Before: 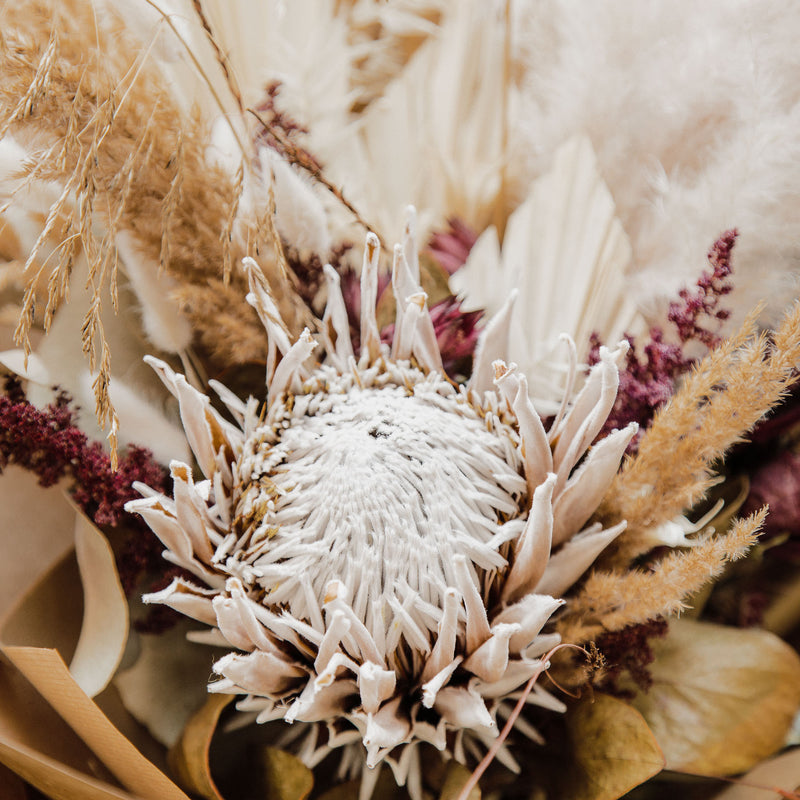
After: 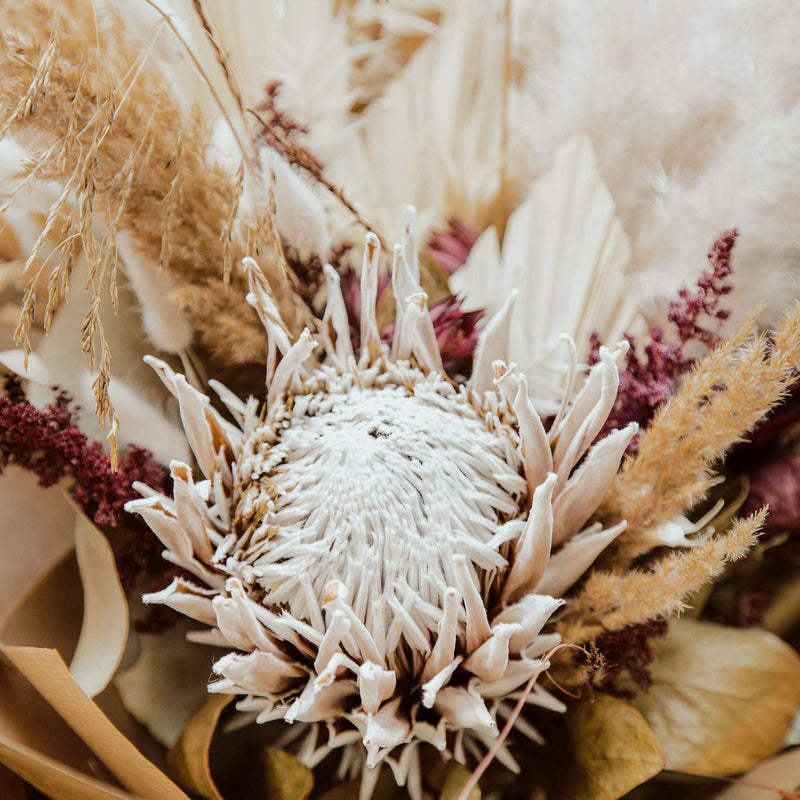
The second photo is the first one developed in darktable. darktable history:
color correction: highlights a* -2.94, highlights b* -2.02, shadows a* 2.37, shadows b* 2.98
